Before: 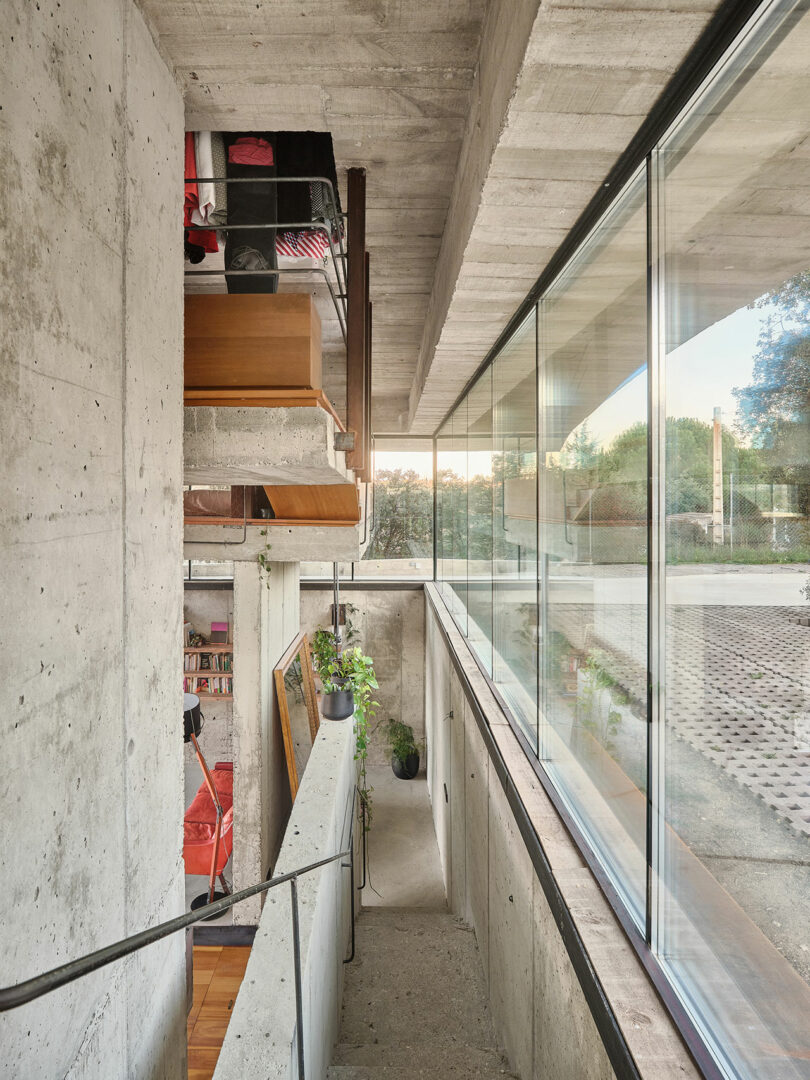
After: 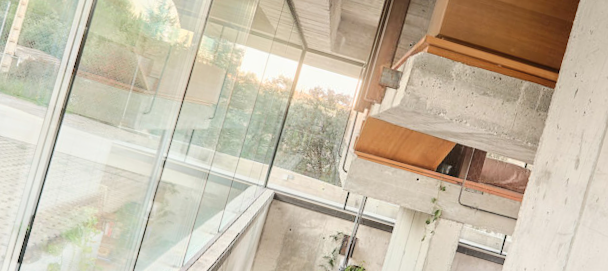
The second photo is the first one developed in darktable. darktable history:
shadows and highlights: shadows -54.3, highlights 86.09, soften with gaussian
crop and rotate: angle 16.12°, top 30.835%, bottom 35.653%
